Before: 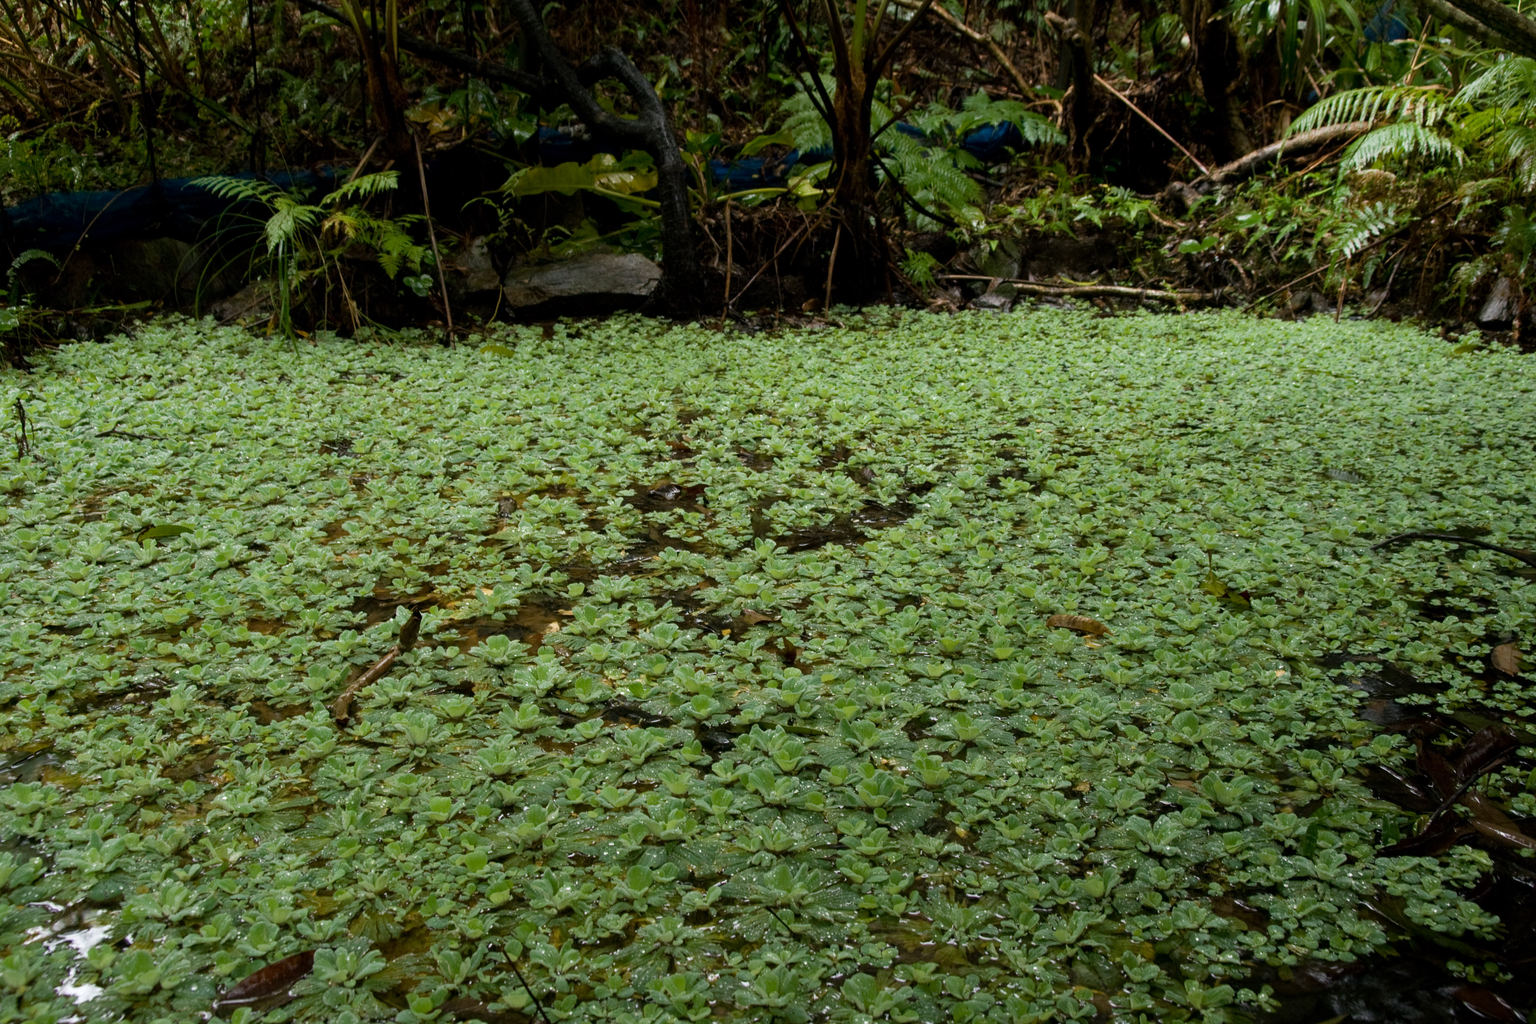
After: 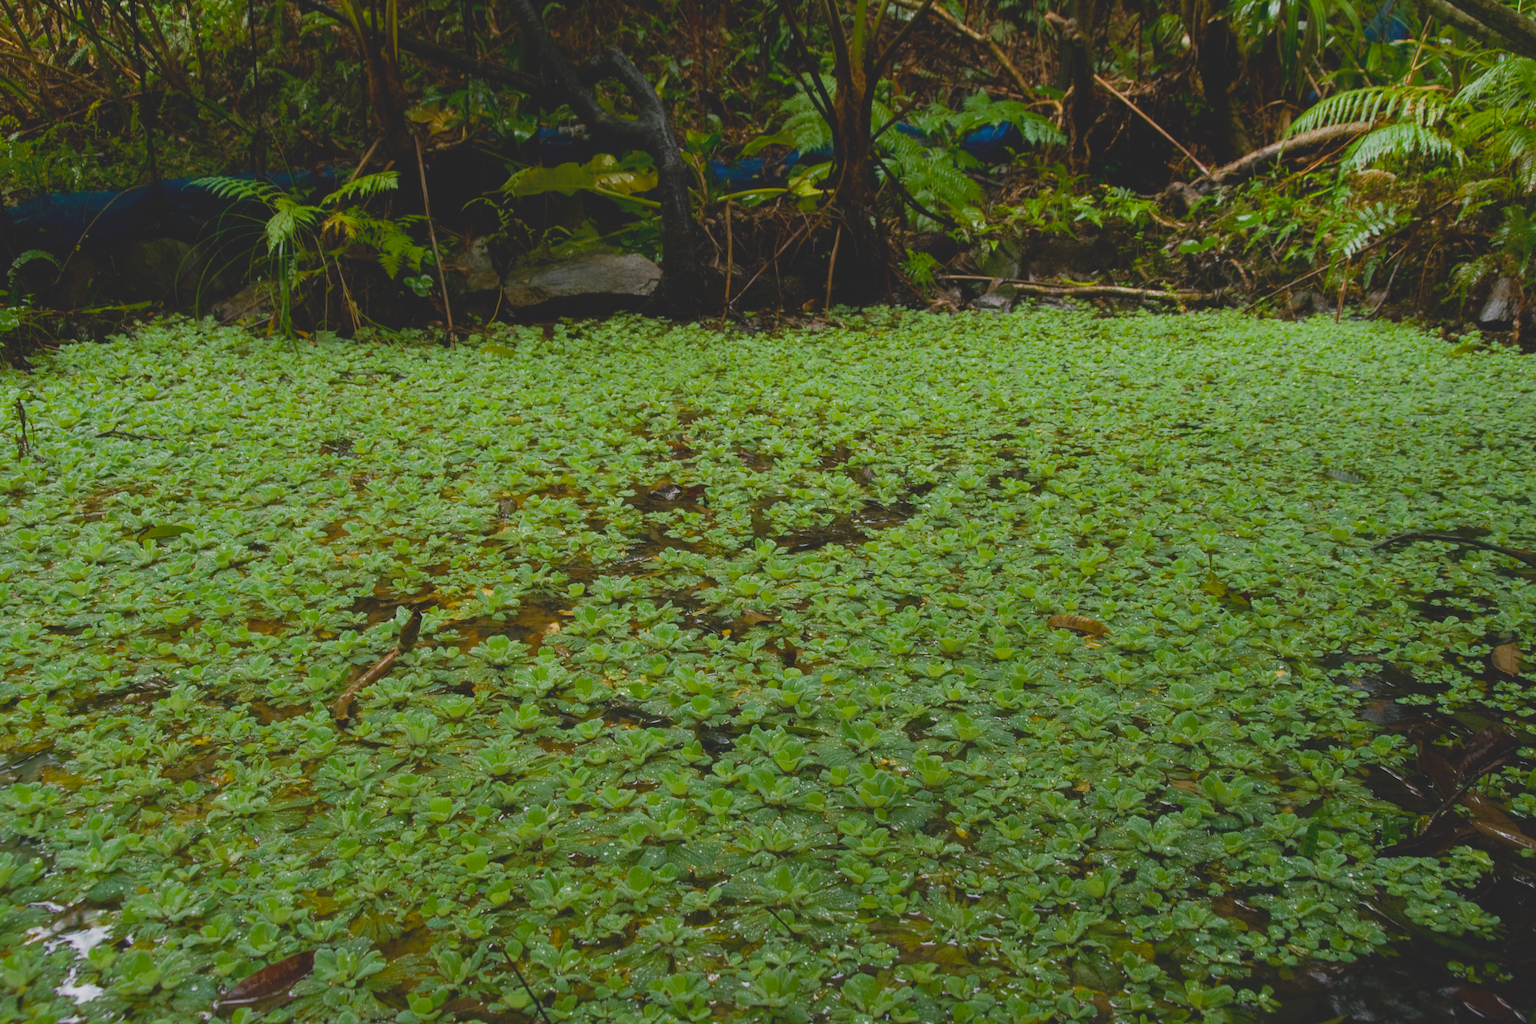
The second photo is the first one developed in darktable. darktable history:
contrast brightness saturation: contrast -0.297
tone equalizer: edges refinement/feathering 500, mask exposure compensation -1.57 EV, preserve details no
color balance rgb: linear chroma grading › global chroma 22.643%, perceptual saturation grading › global saturation 0.28%
